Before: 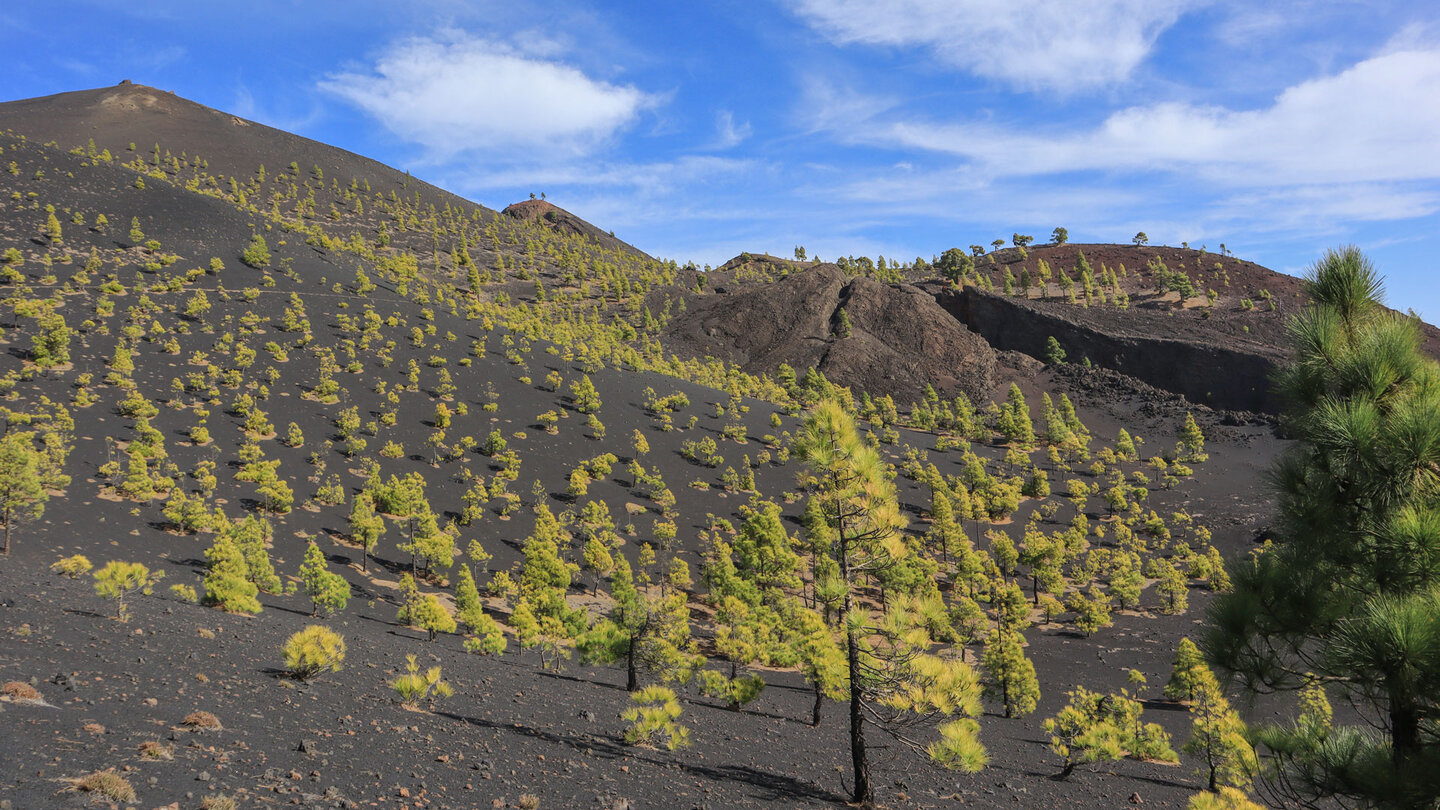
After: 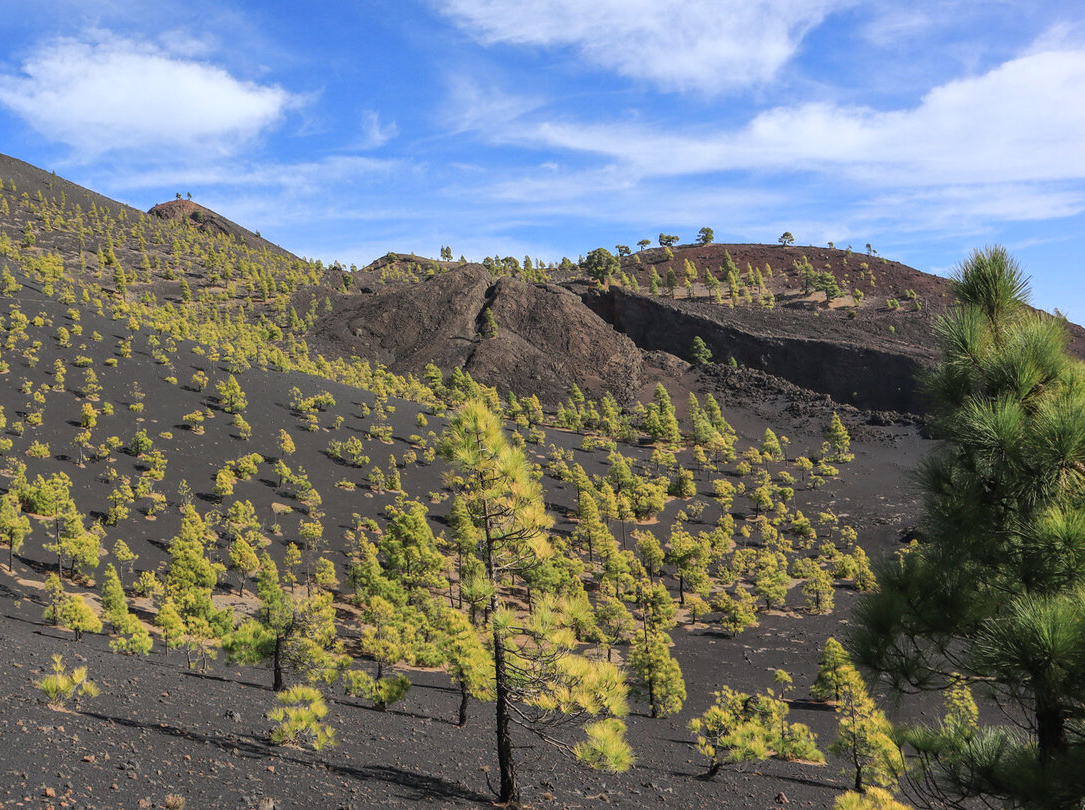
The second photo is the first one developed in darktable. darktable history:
shadows and highlights: shadows -12.5, white point adjustment 4, highlights 28.33
crop and rotate: left 24.6%
